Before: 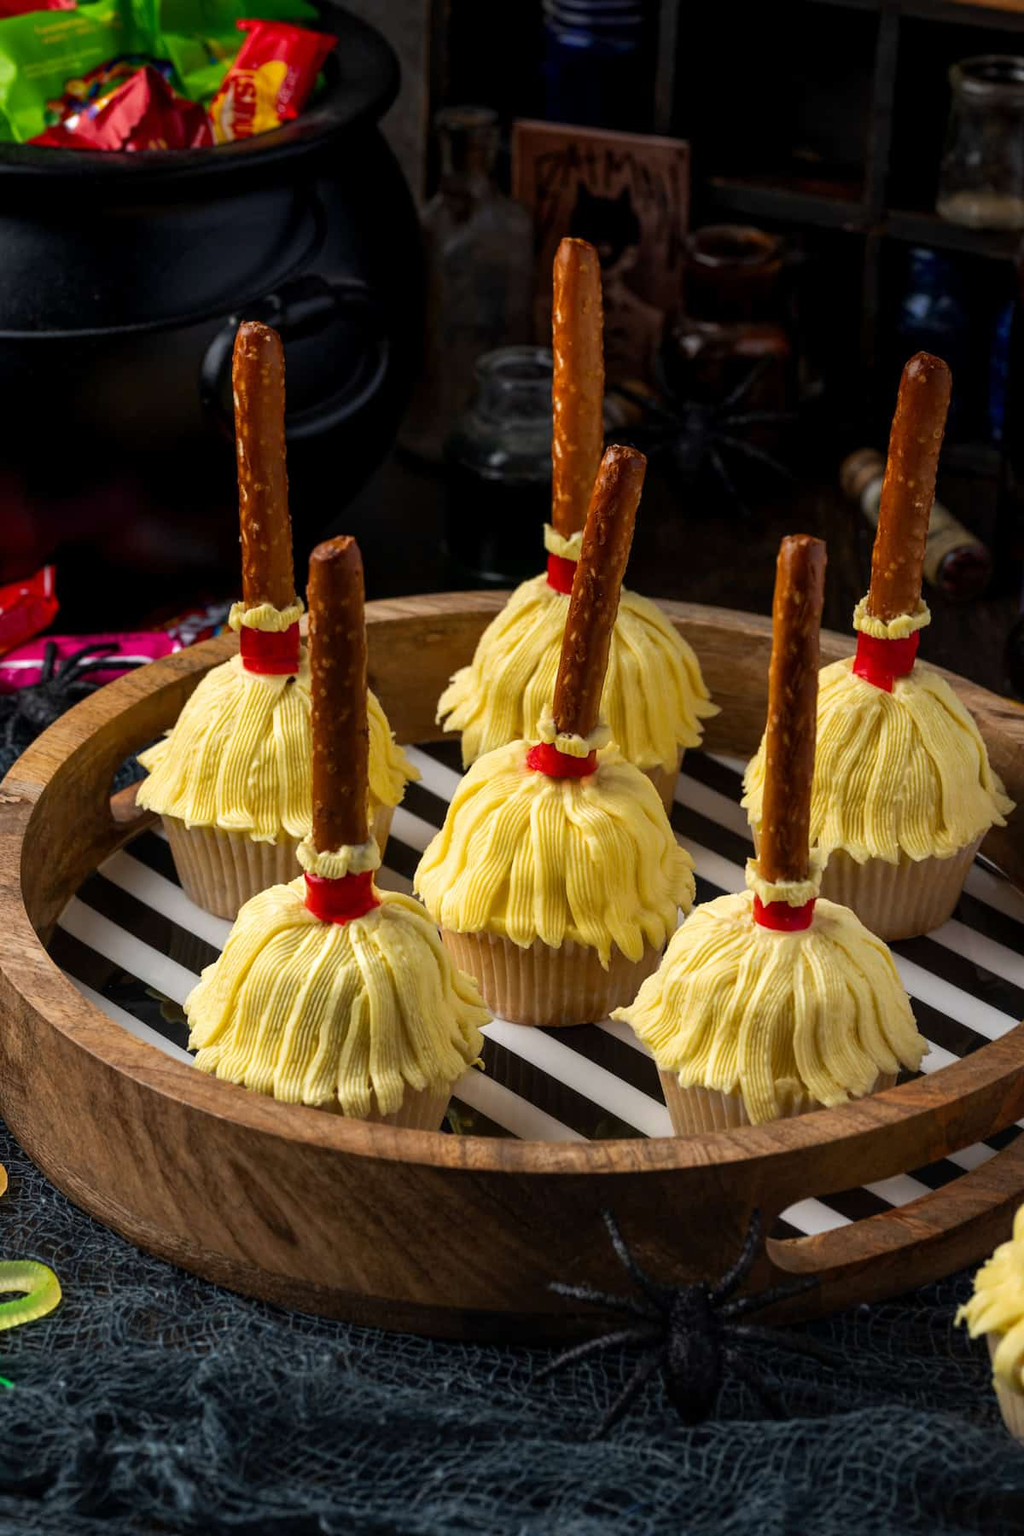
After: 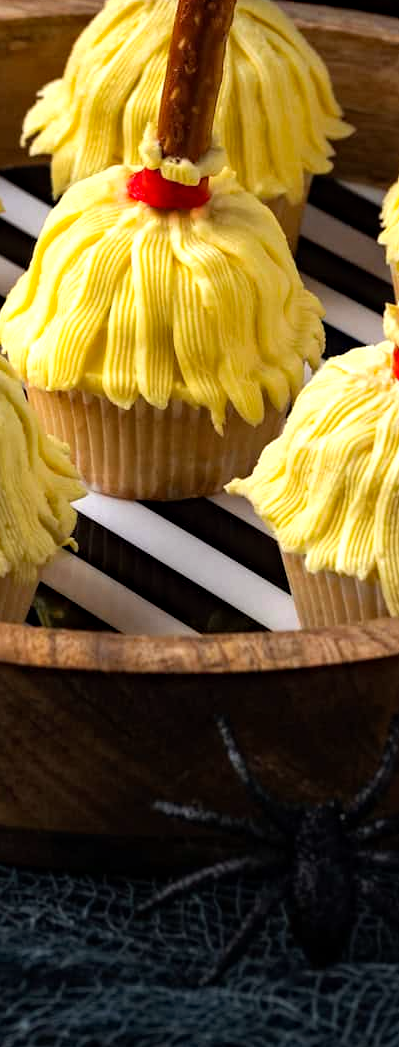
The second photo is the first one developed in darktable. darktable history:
haze removal: strength 0.276, distance 0.246, compatibility mode true, adaptive false
crop: left 40.904%, top 39.022%, right 25.763%, bottom 2.783%
tone equalizer: -8 EV -0.426 EV, -7 EV -0.411 EV, -6 EV -0.362 EV, -5 EV -0.235 EV, -3 EV 0.208 EV, -2 EV 0.317 EV, -1 EV 0.413 EV, +0 EV 0.428 EV
